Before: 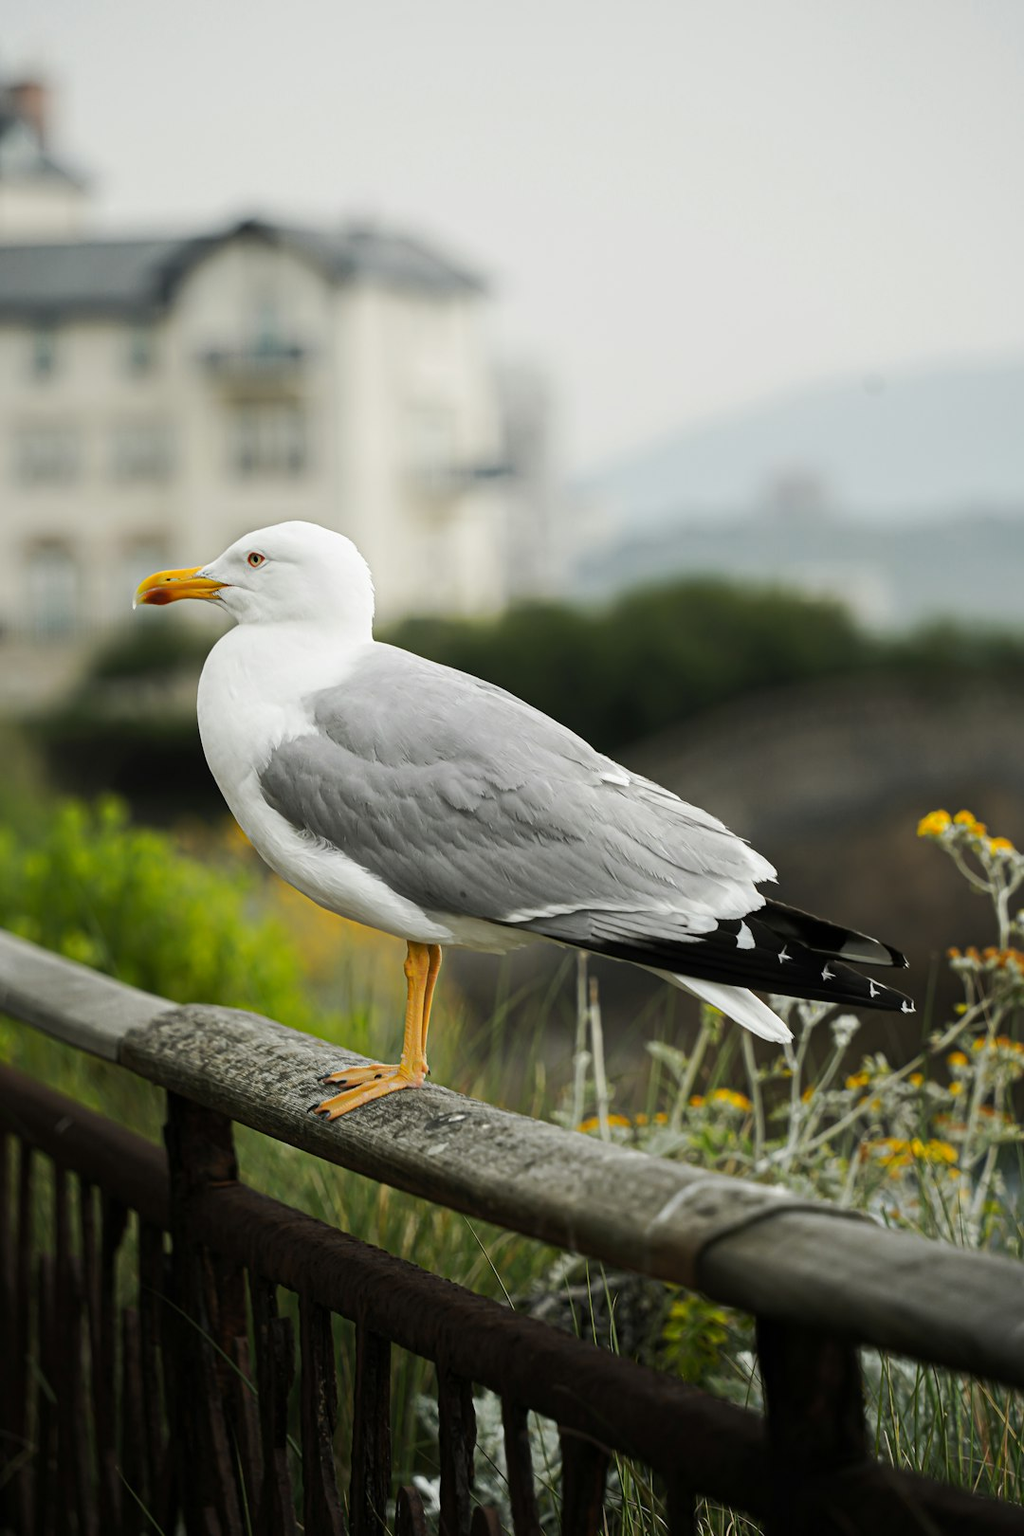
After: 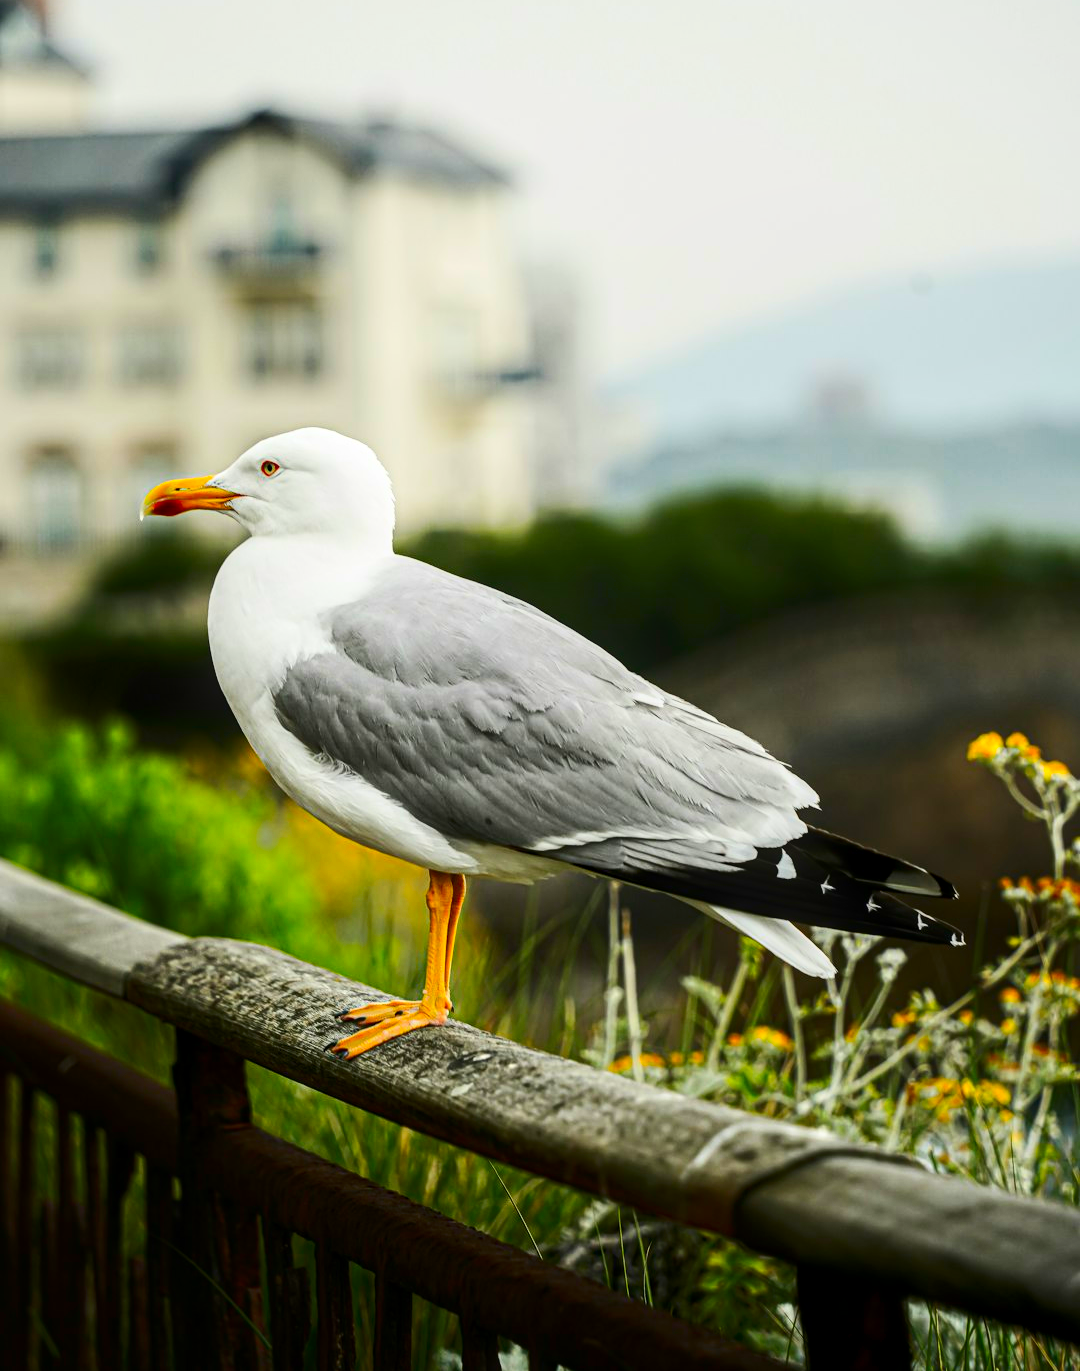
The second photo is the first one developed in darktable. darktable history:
local contrast: on, module defaults
contrast brightness saturation: contrast 0.262, brightness 0.011, saturation 0.85
crop: top 7.589%, bottom 7.763%
